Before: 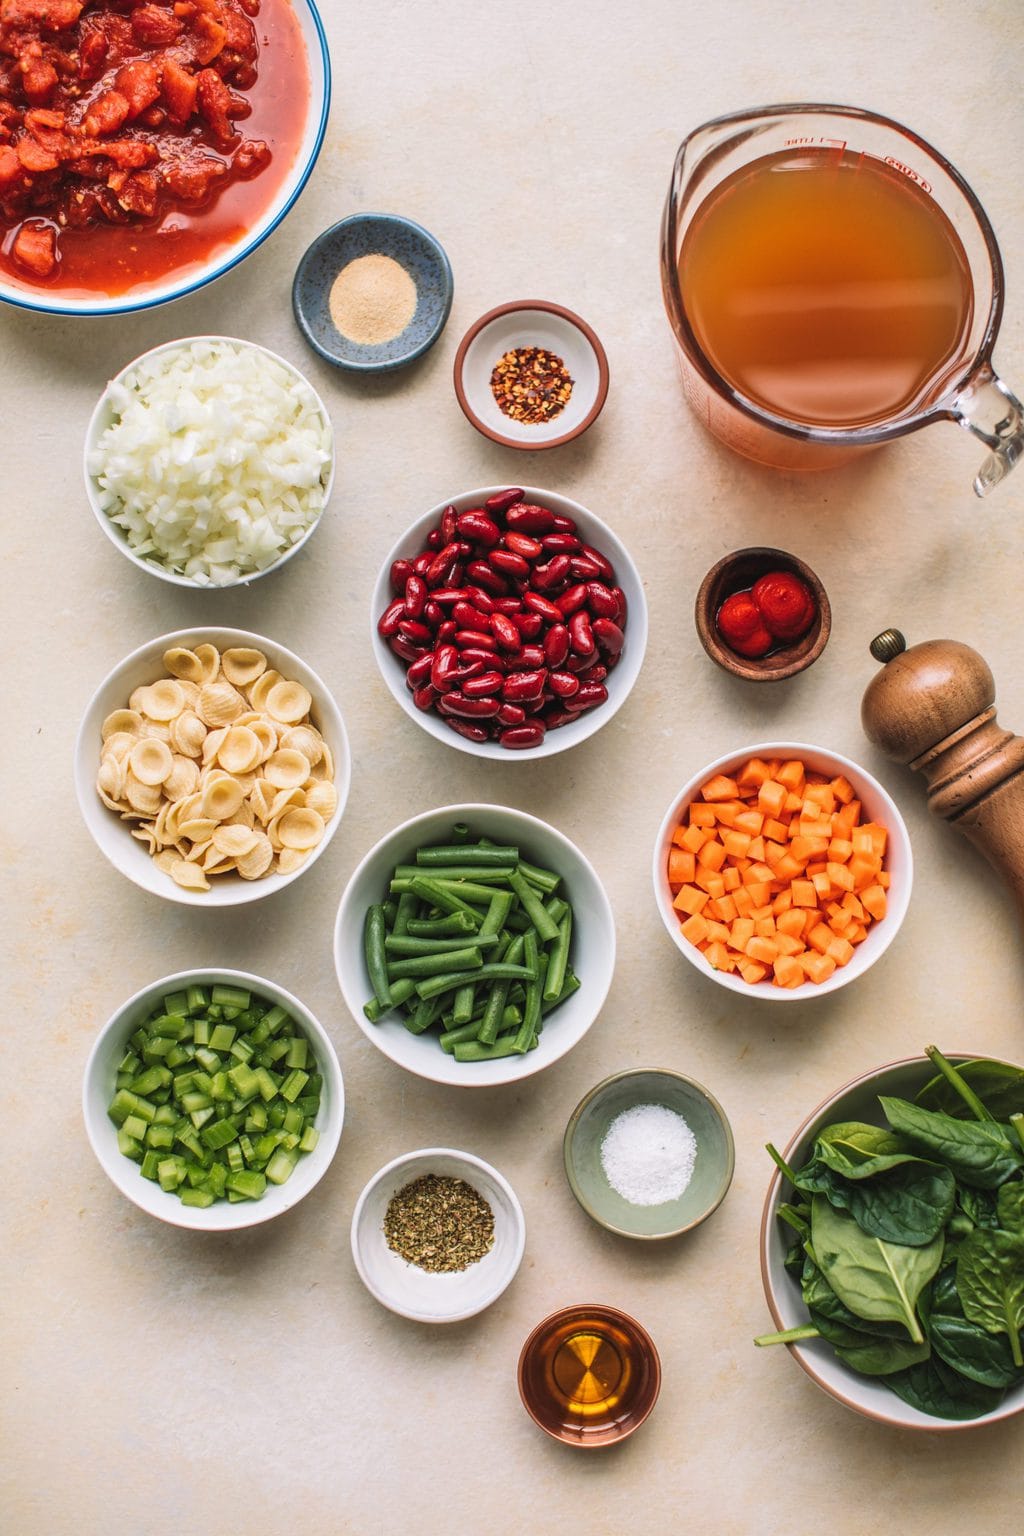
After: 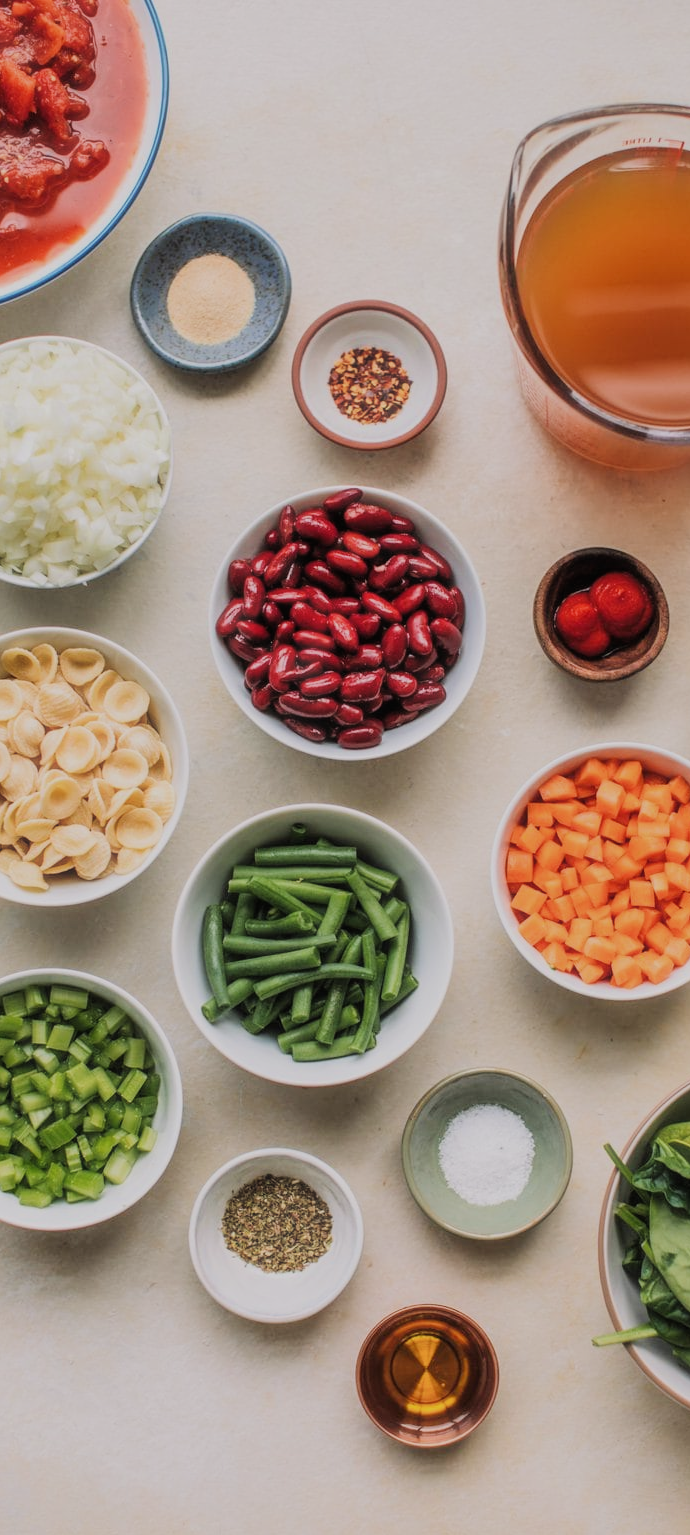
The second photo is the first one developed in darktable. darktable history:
crop and rotate: left 15.886%, right 16.719%
haze removal: strength -0.1, compatibility mode true
filmic rgb: black relative exposure -7.65 EV, white relative exposure 4.56 EV, hardness 3.61, contrast 0.996
